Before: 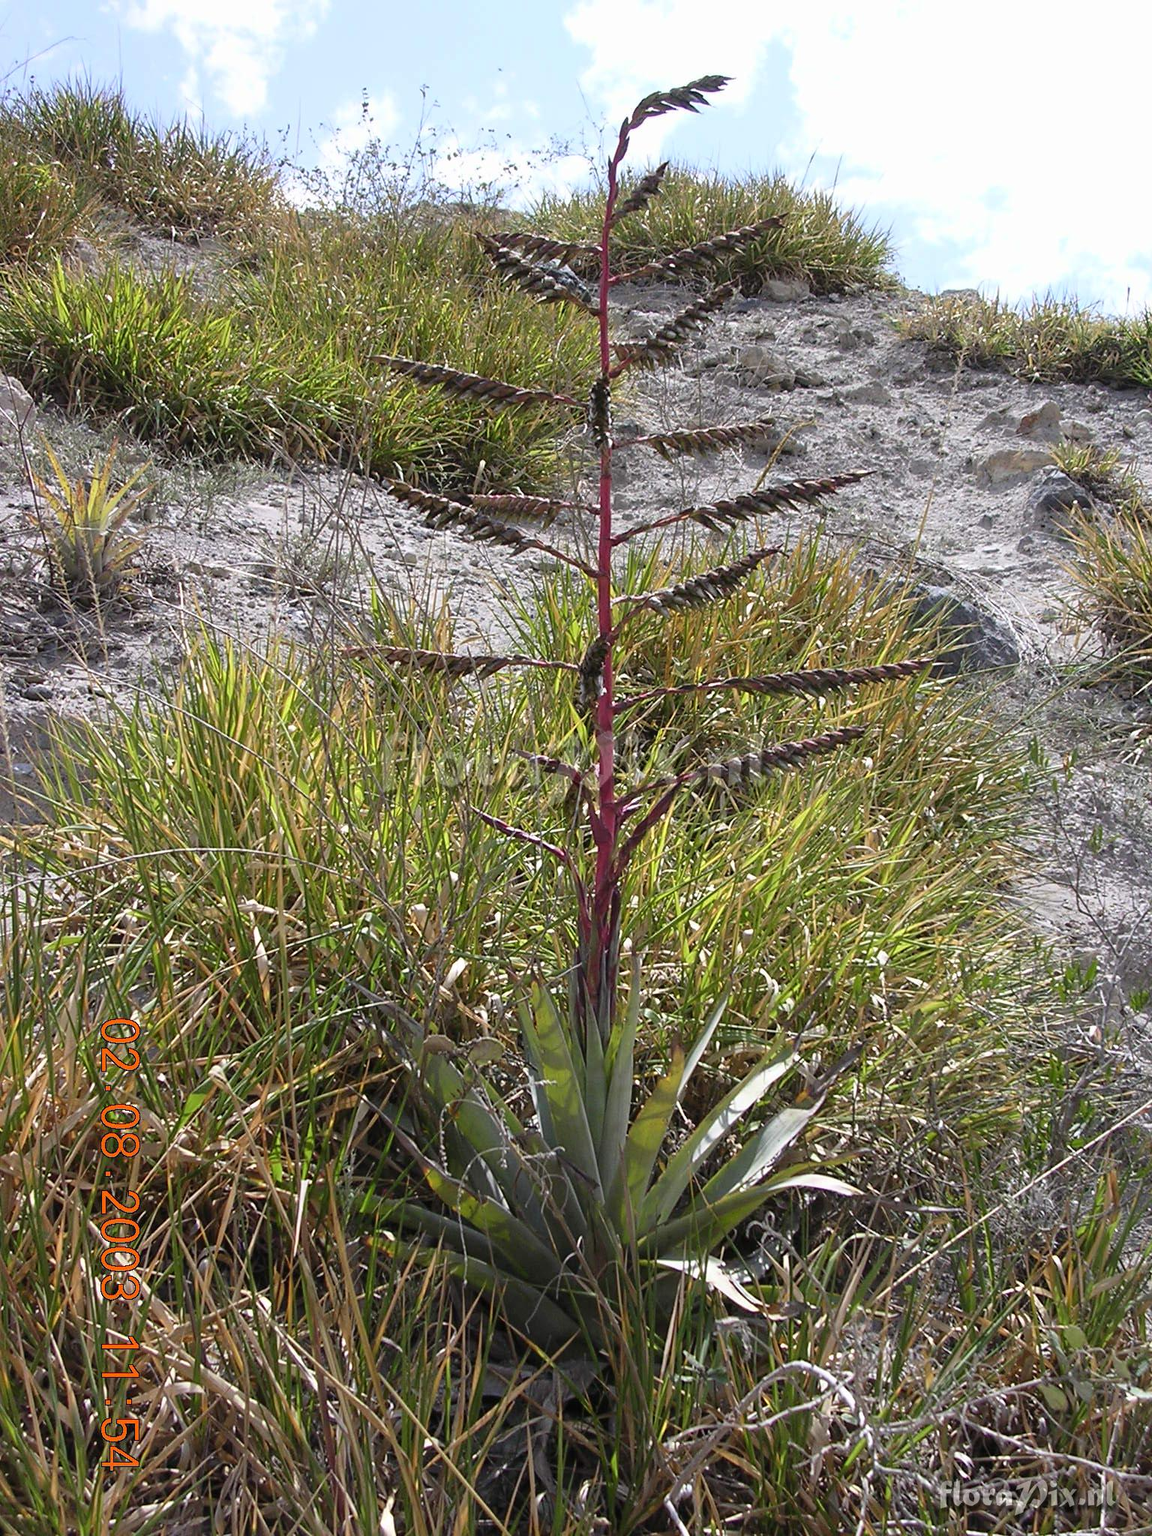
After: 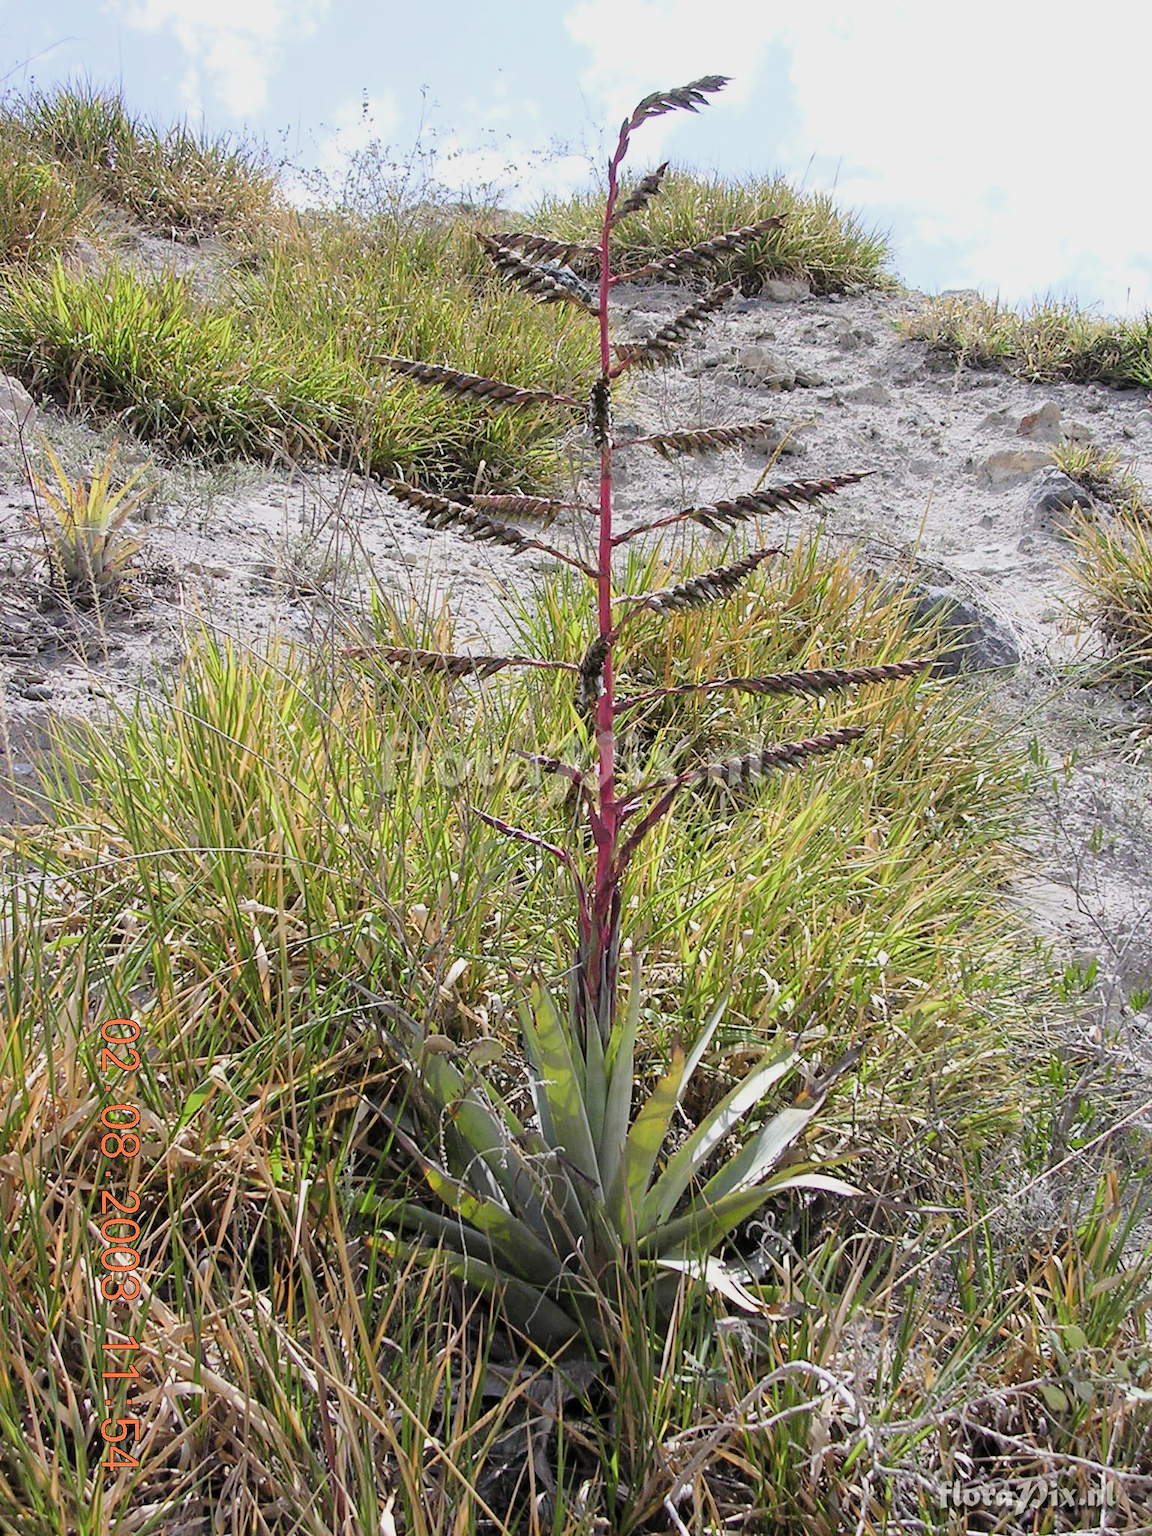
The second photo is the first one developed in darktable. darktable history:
filmic rgb: black relative exposure -7.65 EV, white relative exposure 4.56 EV, hardness 3.61
exposure: exposure 0.785 EV, compensate highlight preservation false
